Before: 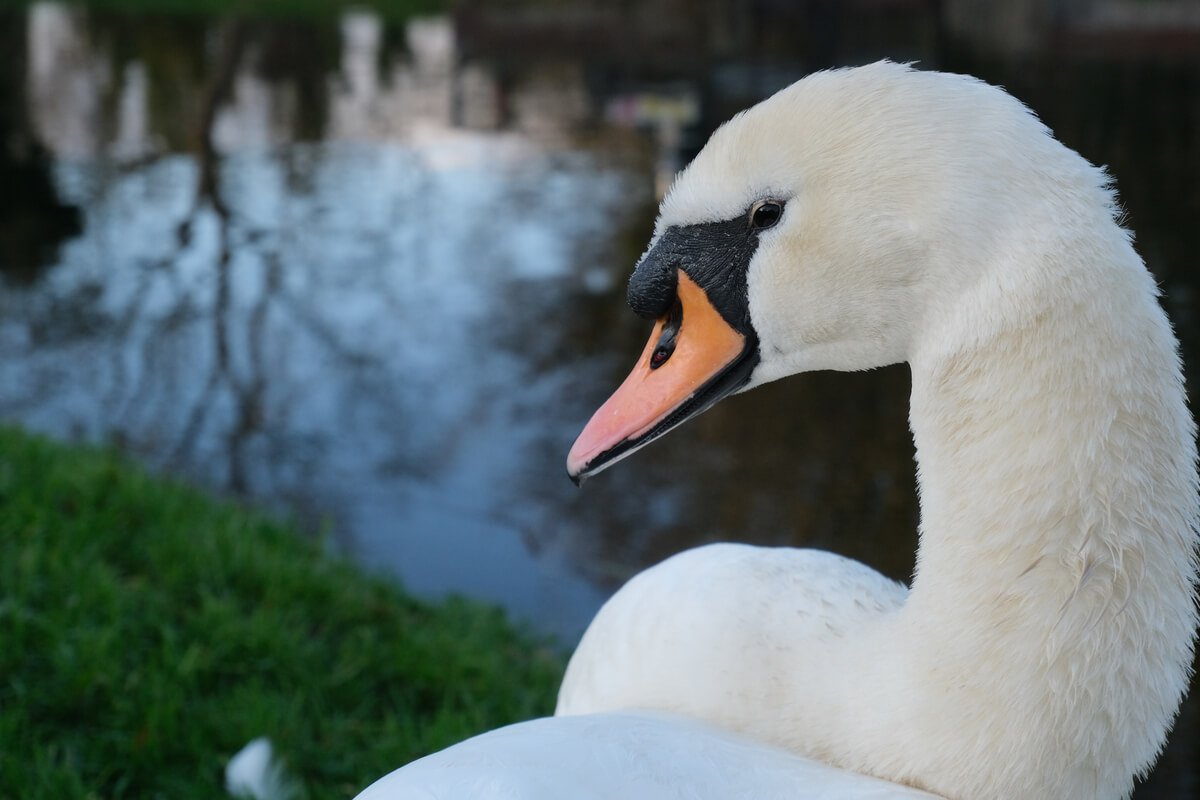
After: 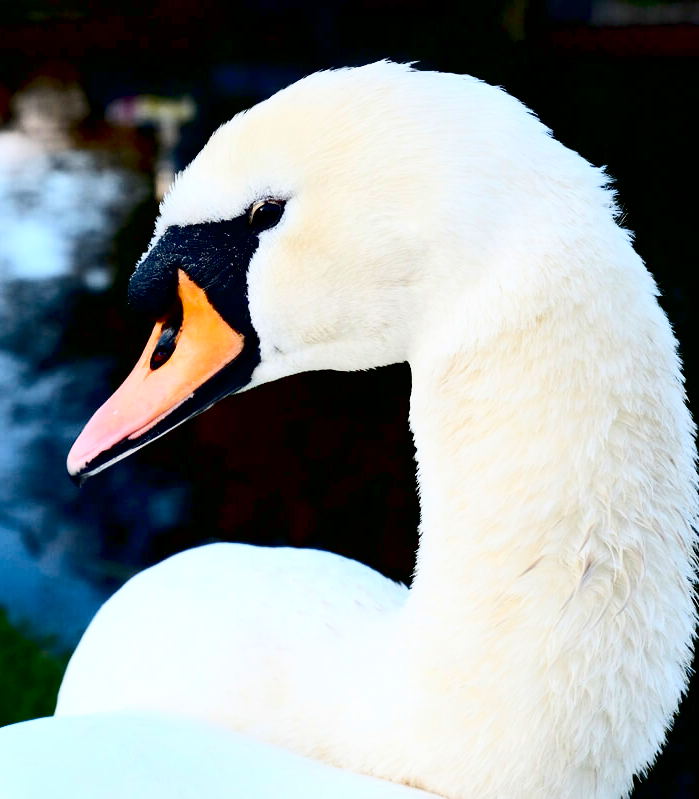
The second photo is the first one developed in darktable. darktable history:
contrast brightness saturation: contrast 0.407, brightness 0.105, saturation 0.214
exposure: black level correction 0.039, exposure 0.499 EV, compensate exposure bias true, compensate highlight preservation false
crop: left 41.688%
